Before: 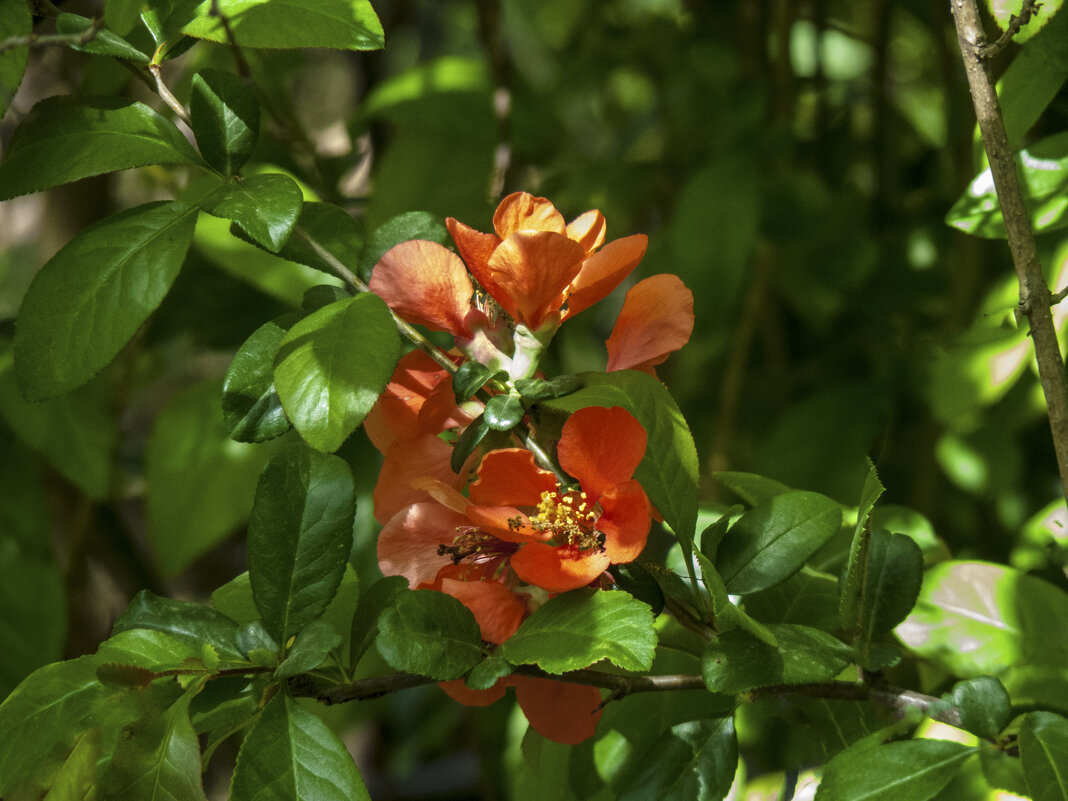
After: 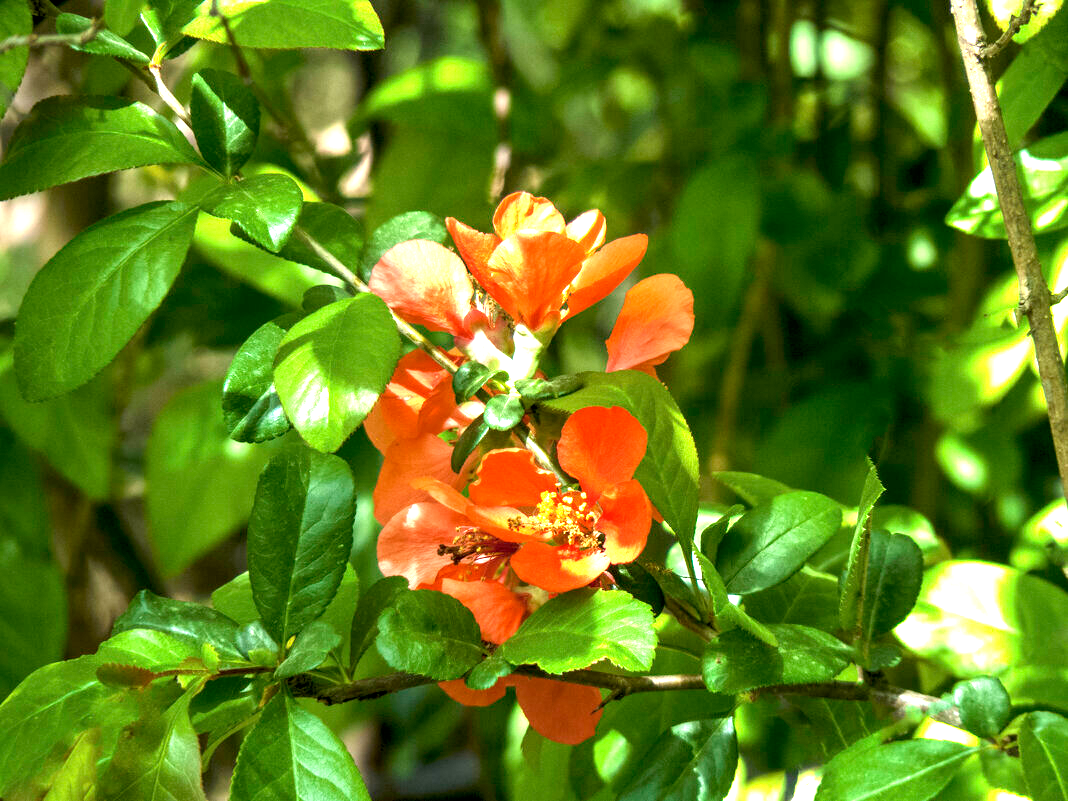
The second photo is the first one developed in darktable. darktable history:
contrast brightness saturation: contrast 0.01, saturation -0.05
exposure: black level correction 0.001, exposure 1.84 EV, compensate highlight preservation false
